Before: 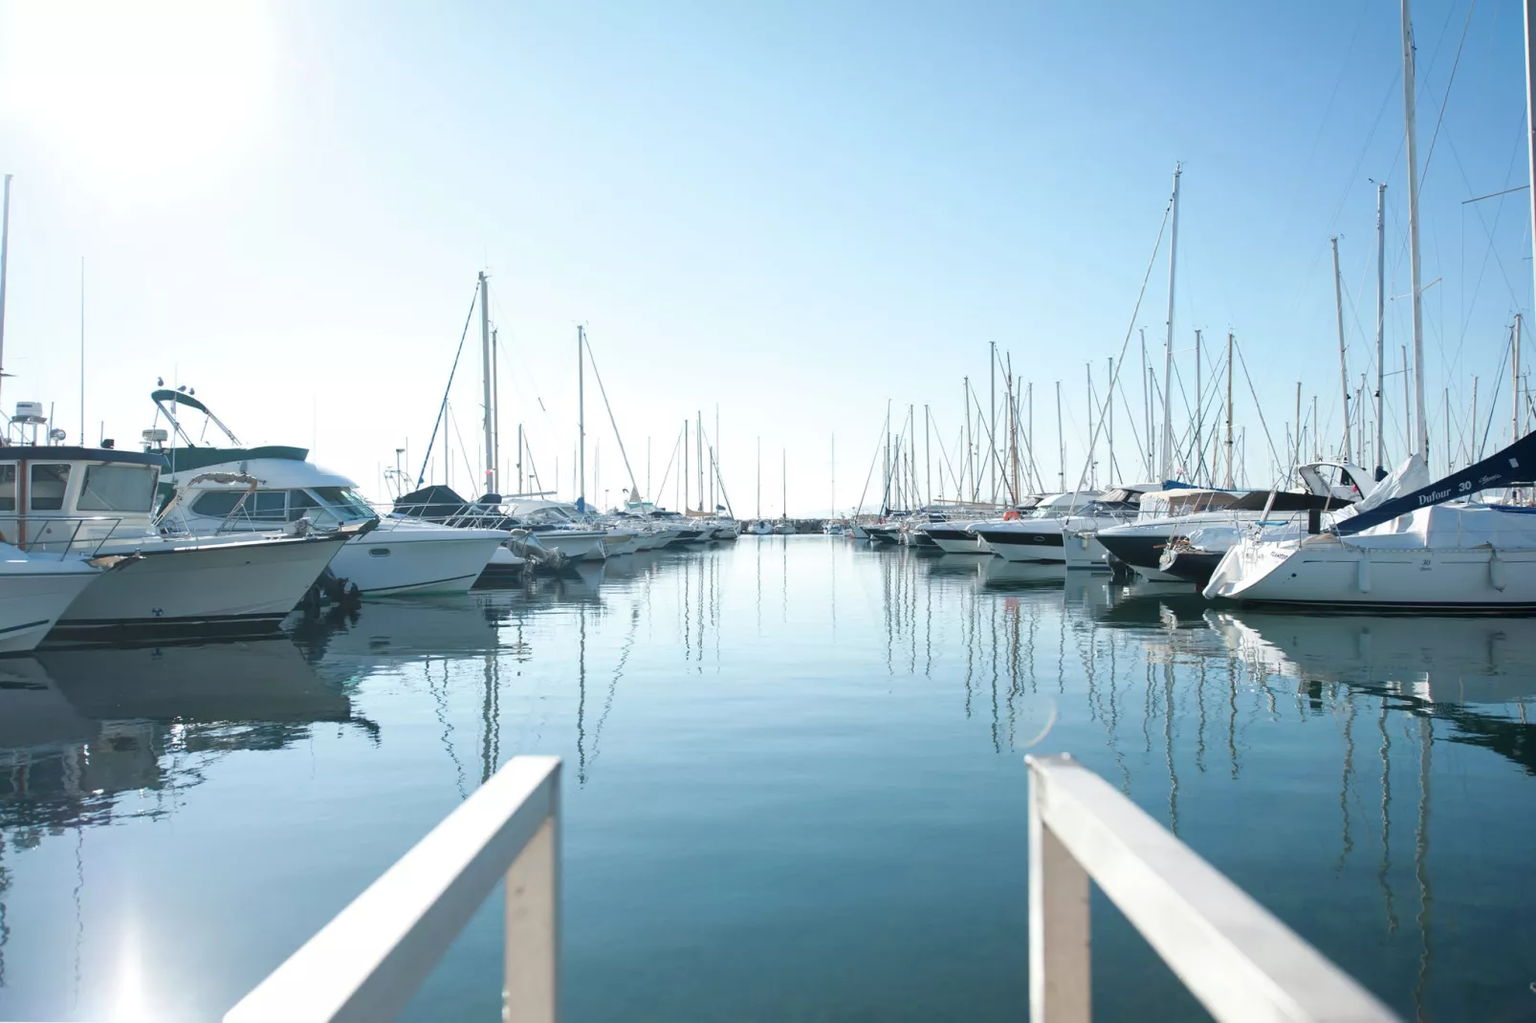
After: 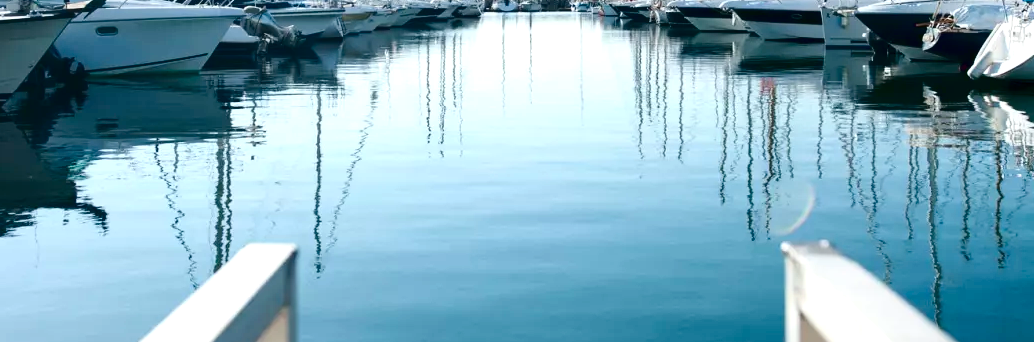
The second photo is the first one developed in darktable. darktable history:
contrast brightness saturation: contrast 0.19, brightness -0.24, saturation 0.11
crop: left 18.091%, top 51.13%, right 17.525%, bottom 16.85%
color balance rgb: global offset › luminance -0.51%, perceptual saturation grading › global saturation 27.53%, perceptual saturation grading › highlights -25%, perceptual saturation grading › shadows 25%, perceptual brilliance grading › highlights 6.62%, perceptual brilliance grading › mid-tones 17.07%, perceptual brilliance grading › shadows -5.23%
